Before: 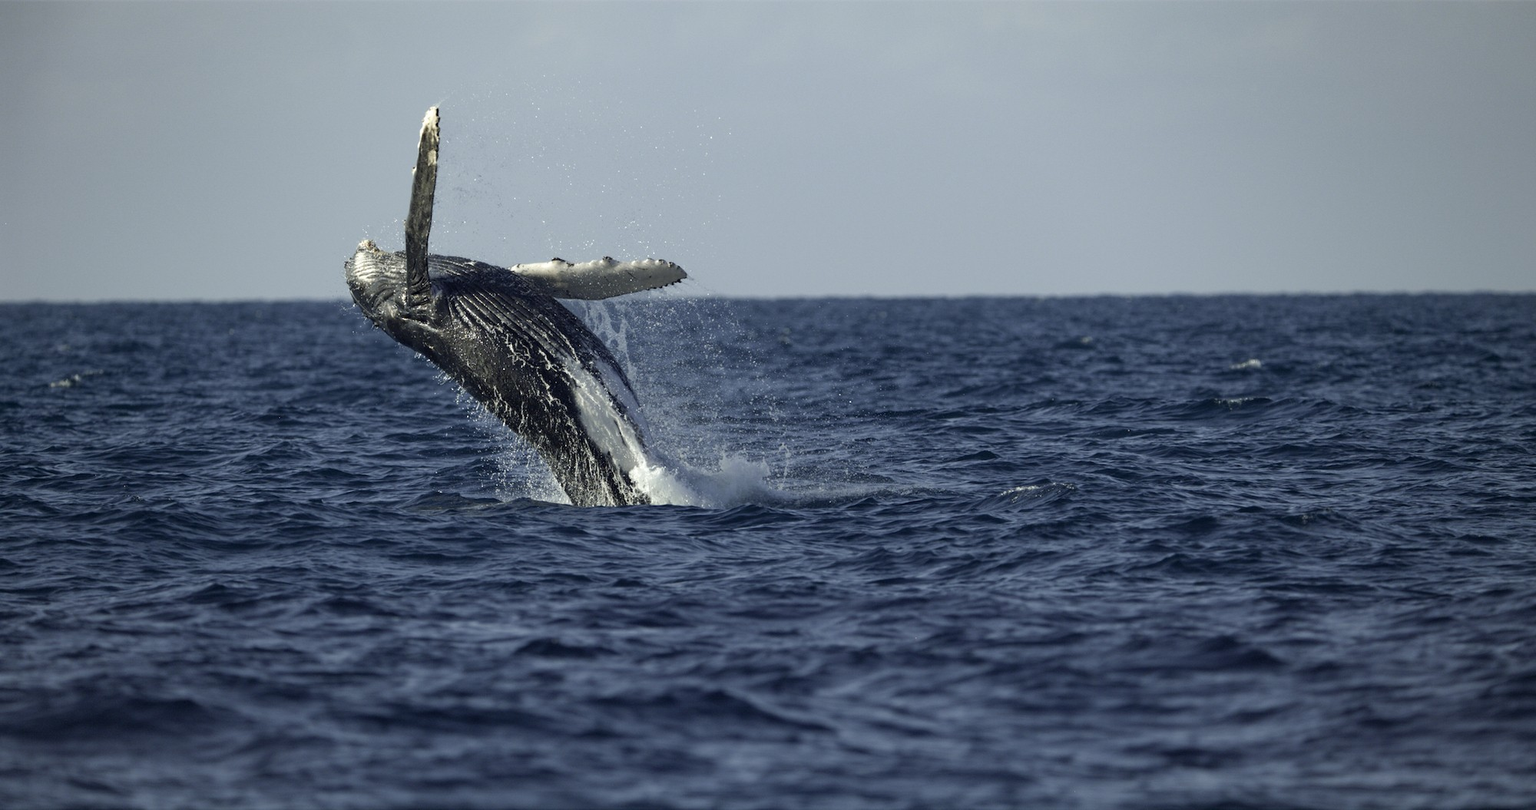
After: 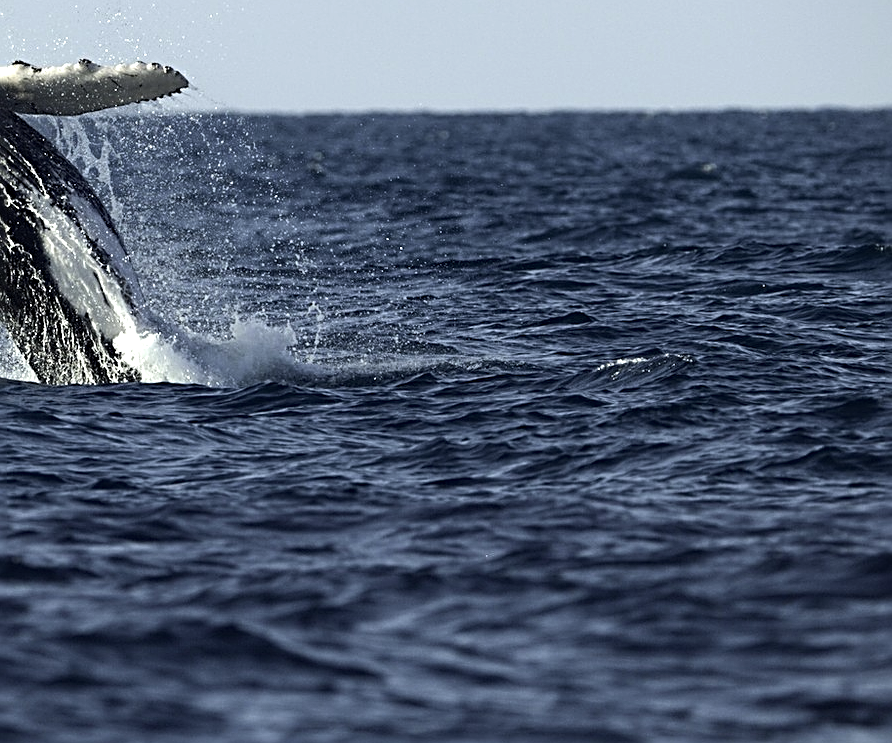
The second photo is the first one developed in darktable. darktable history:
crop: left 35.338%, top 26.099%, right 20.061%, bottom 3.41%
tone equalizer: -8 EV -0.718 EV, -7 EV -0.707 EV, -6 EV -0.624 EV, -5 EV -0.368 EV, -3 EV 0.383 EV, -2 EV 0.6 EV, -1 EV 0.685 EV, +0 EV 0.751 EV, edges refinement/feathering 500, mask exposure compensation -1.57 EV, preserve details no
sharpen: radius 2.559, amount 0.64
